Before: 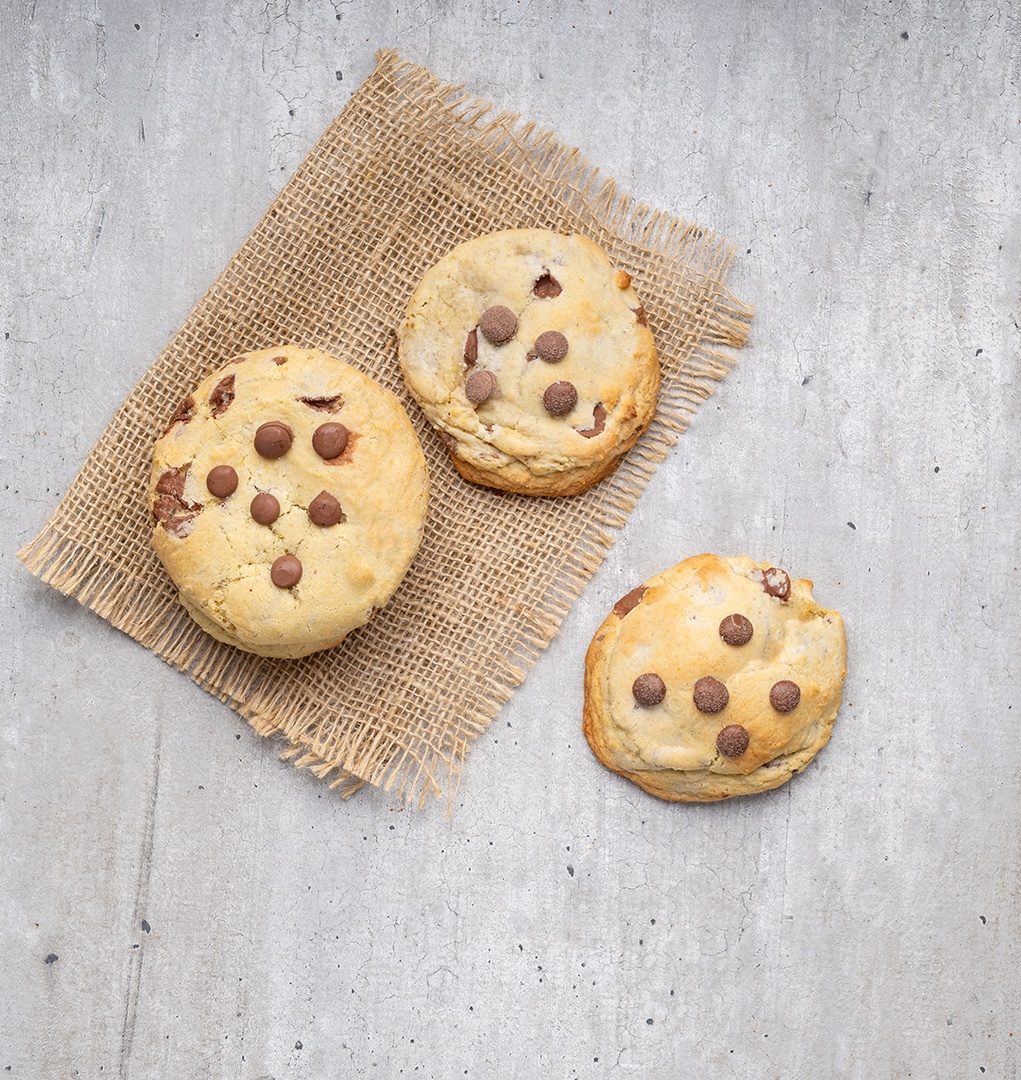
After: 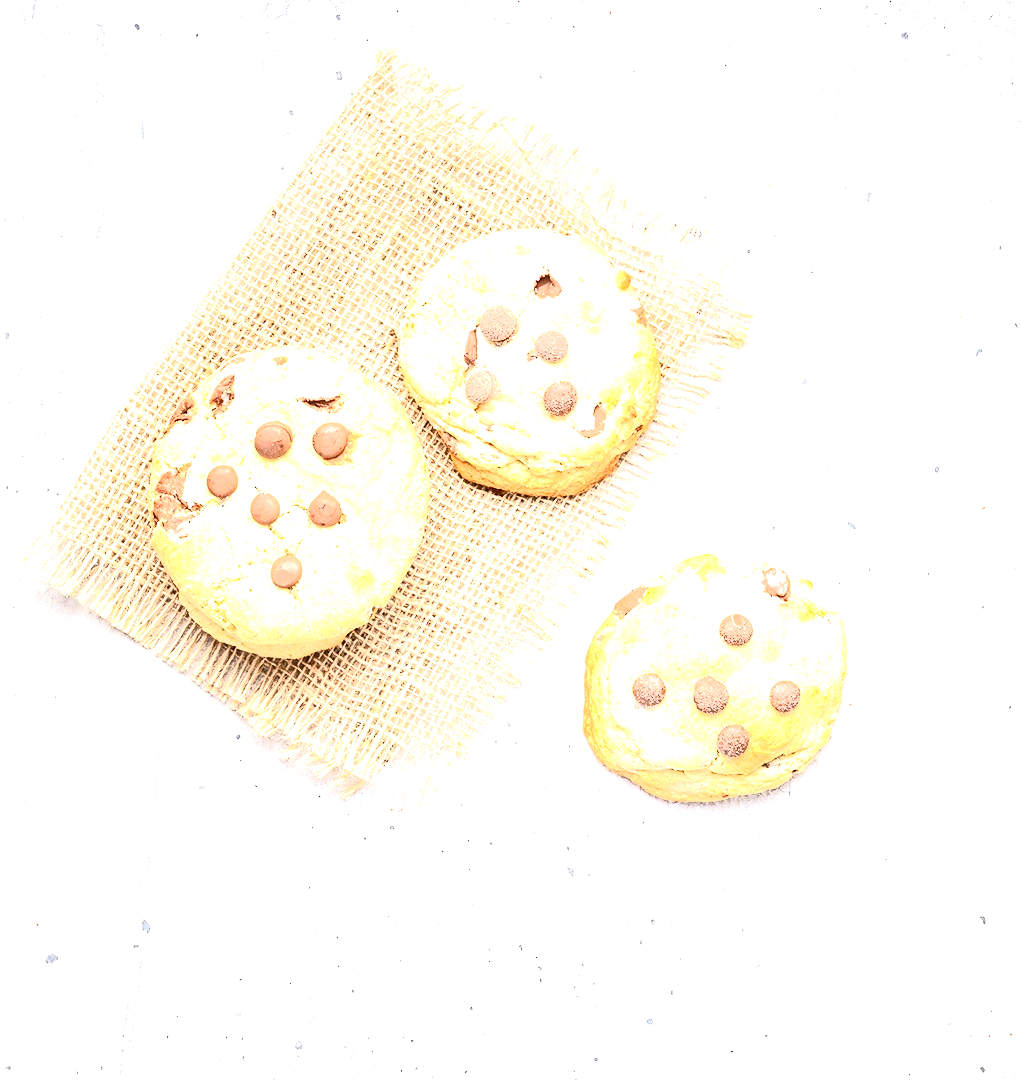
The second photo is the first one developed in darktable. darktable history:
tone curve: curves: ch0 [(0, 0) (0.003, 0.014) (0.011, 0.019) (0.025, 0.026) (0.044, 0.037) (0.069, 0.053) (0.1, 0.083) (0.136, 0.121) (0.177, 0.163) (0.224, 0.22) (0.277, 0.281) (0.335, 0.354) (0.399, 0.436) (0.468, 0.526) (0.543, 0.612) (0.623, 0.706) (0.709, 0.79) (0.801, 0.858) (0.898, 0.925) (1, 1)], color space Lab, independent channels, preserve colors none
exposure: black level correction 0, exposure 1.739 EV, compensate exposure bias true, compensate highlight preservation false
shadows and highlights: shadows -1.05, highlights 39.86, highlights color adjustment 89.06%
